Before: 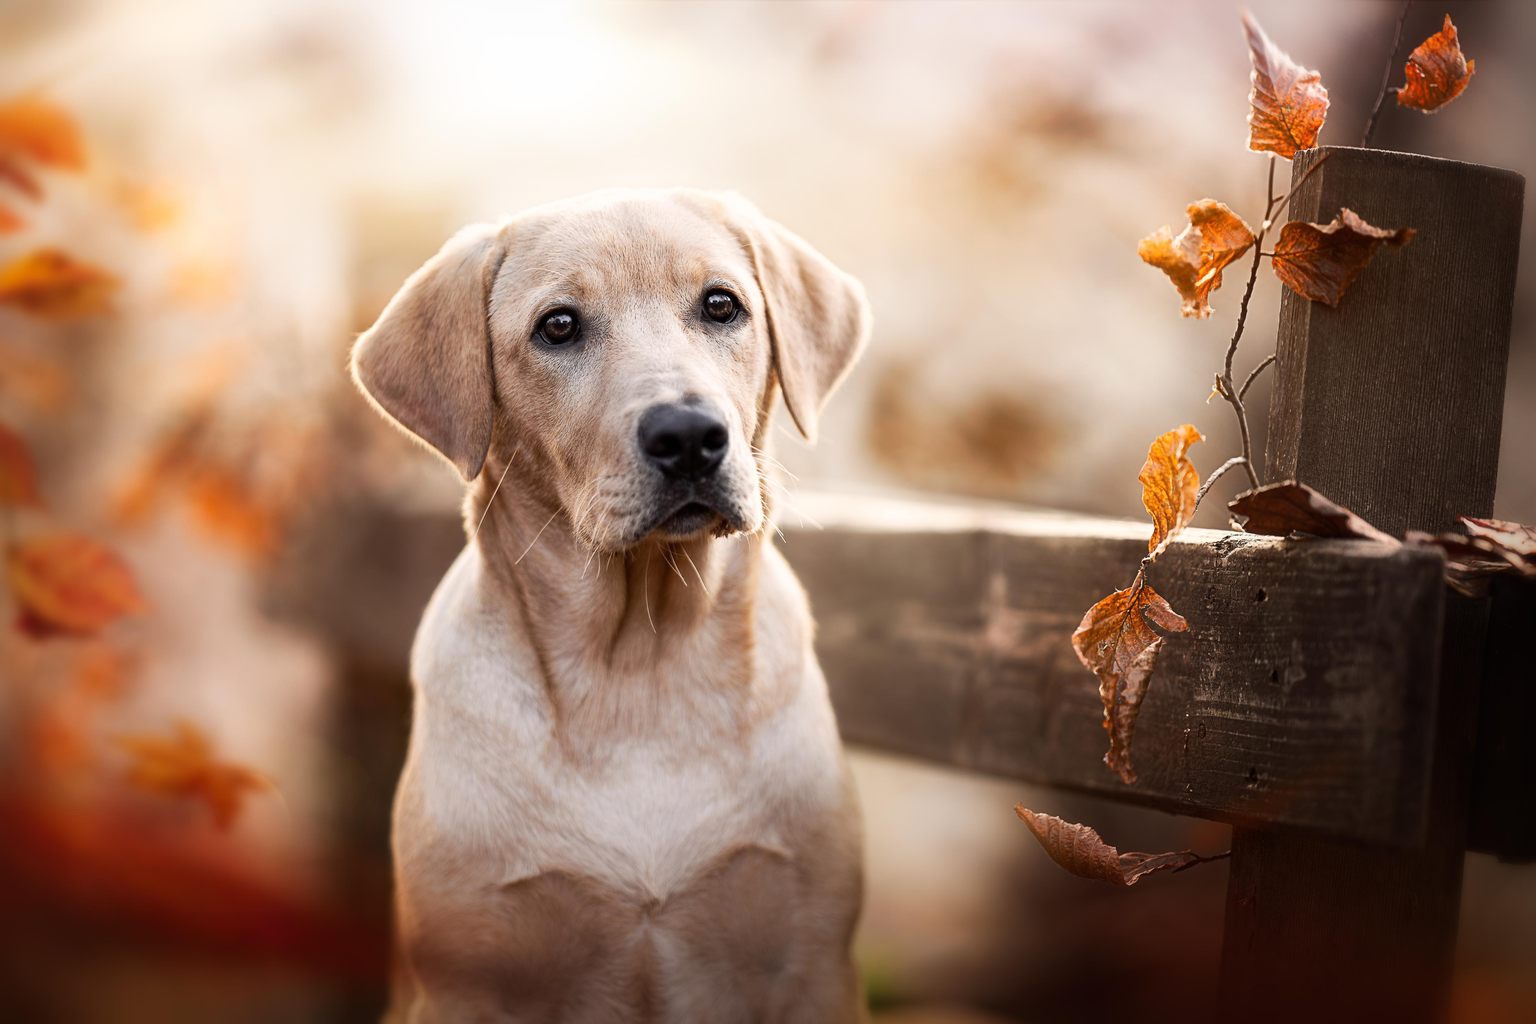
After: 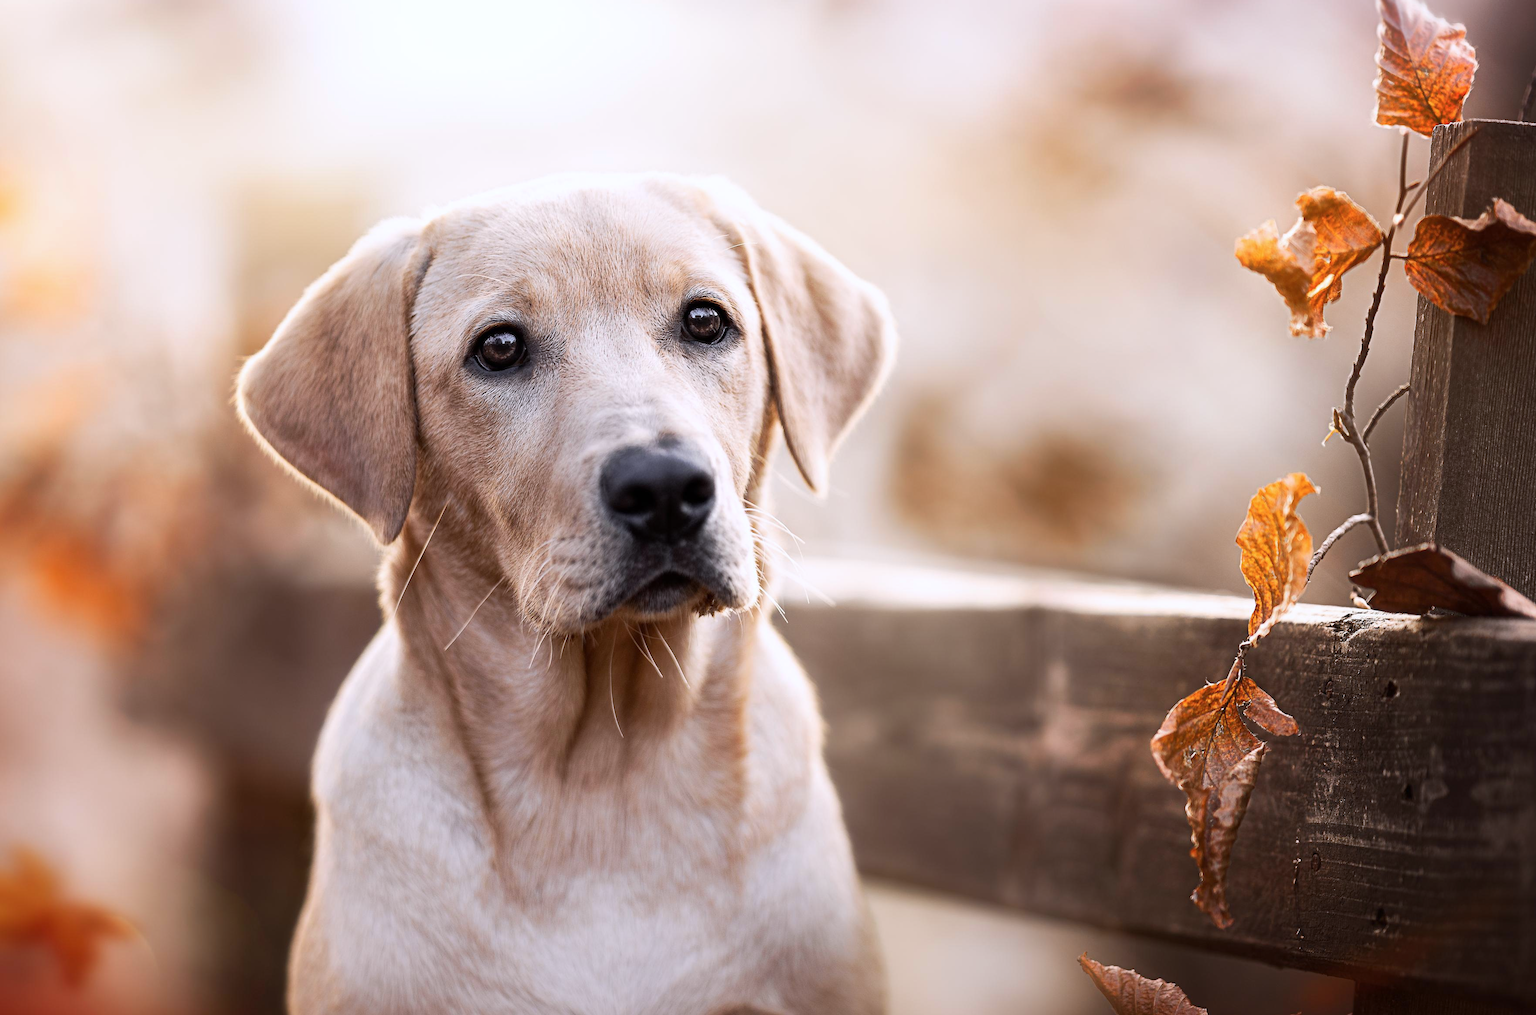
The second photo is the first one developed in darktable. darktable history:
color calibration: illuminant as shot in camera, x 0.358, y 0.373, temperature 4628.91 K
crop and rotate: left 10.77%, top 5.1%, right 10.41%, bottom 16.76%
